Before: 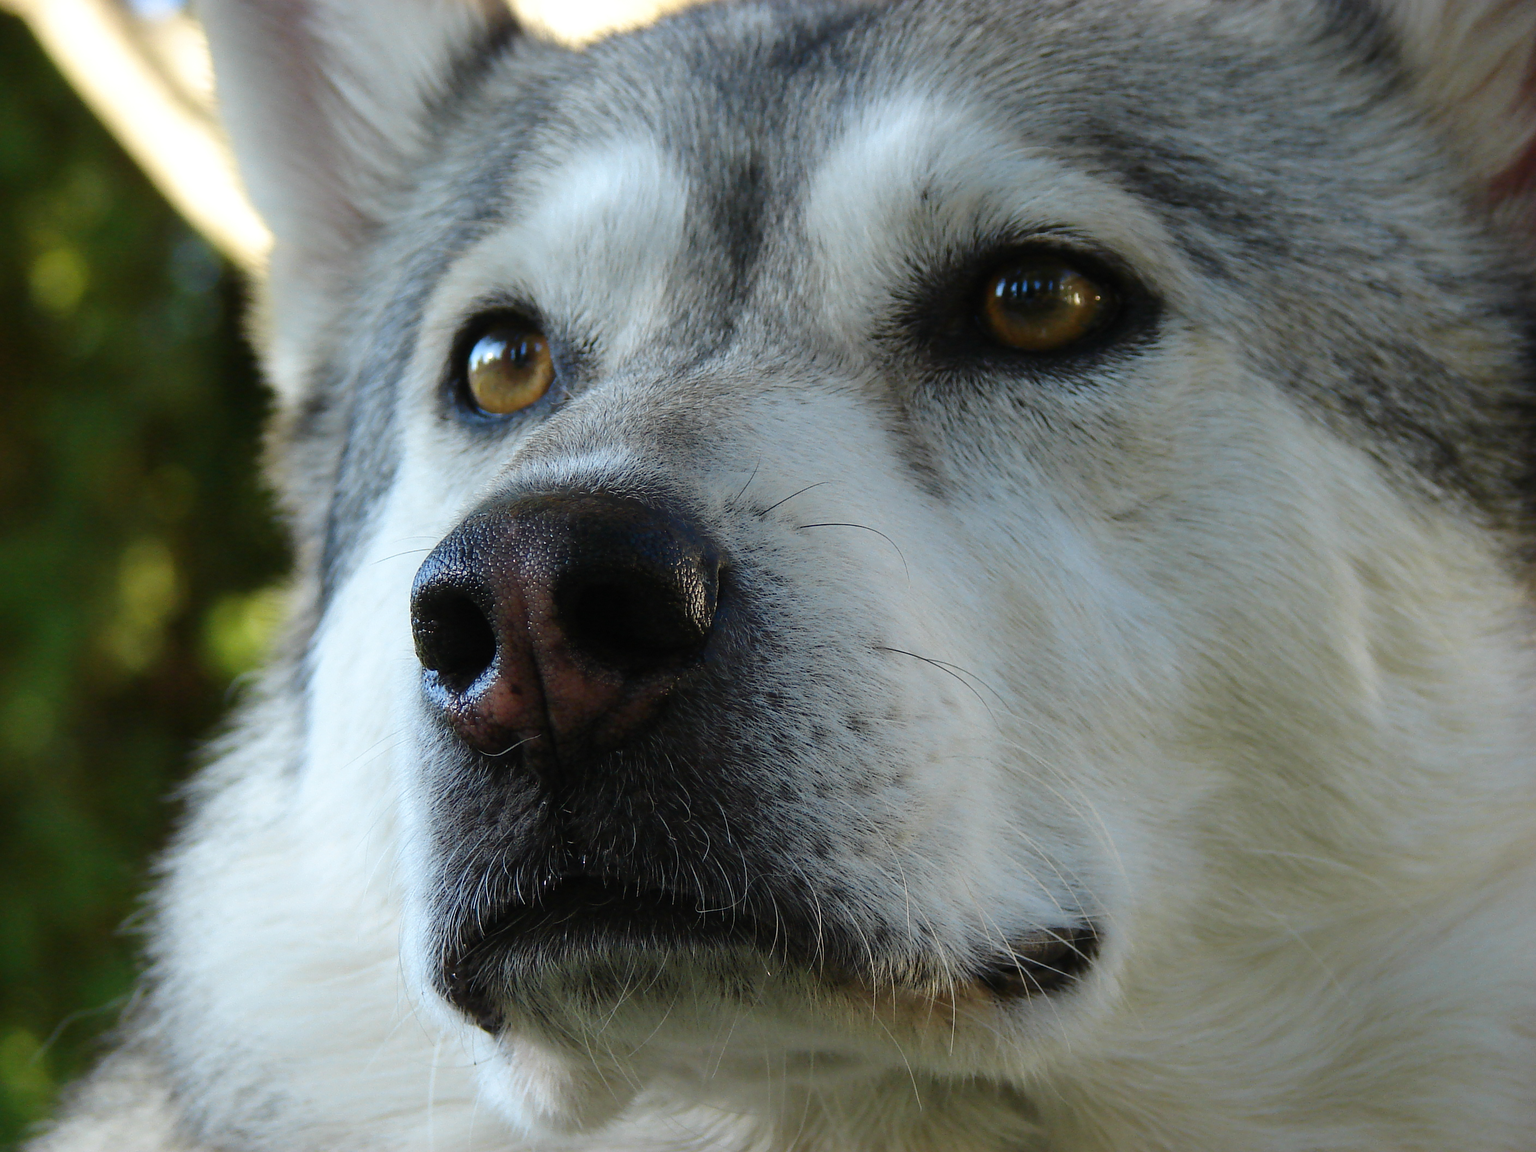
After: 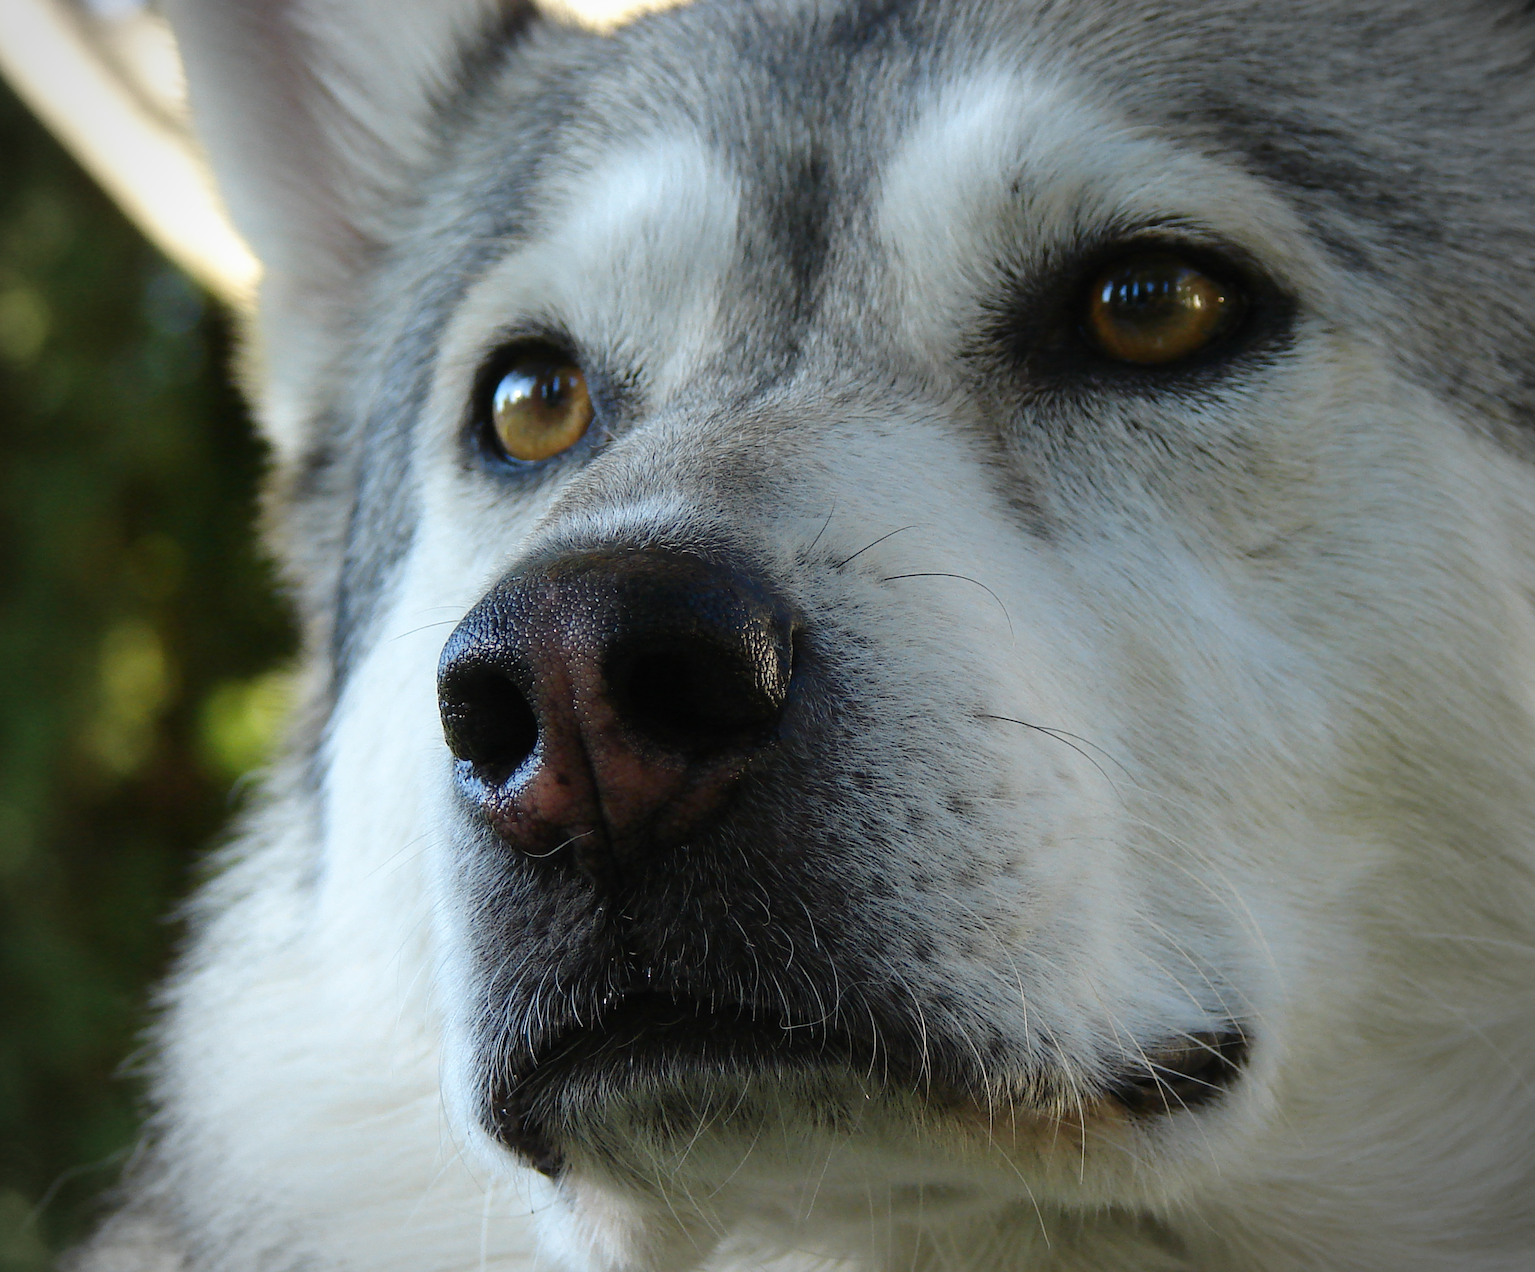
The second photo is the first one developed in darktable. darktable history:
vignetting: fall-off radius 45%, brightness -0.33
rotate and perspective: rotation -2.12°, lens shift (vertical) 0.009, lens shift (horizontal) -0.008, automatic cropping original format, crop left 0.036, crop right 0.964, crop top 0.05, crop bottom 0.959
crop: right 9.509%, bottom 0.031%
